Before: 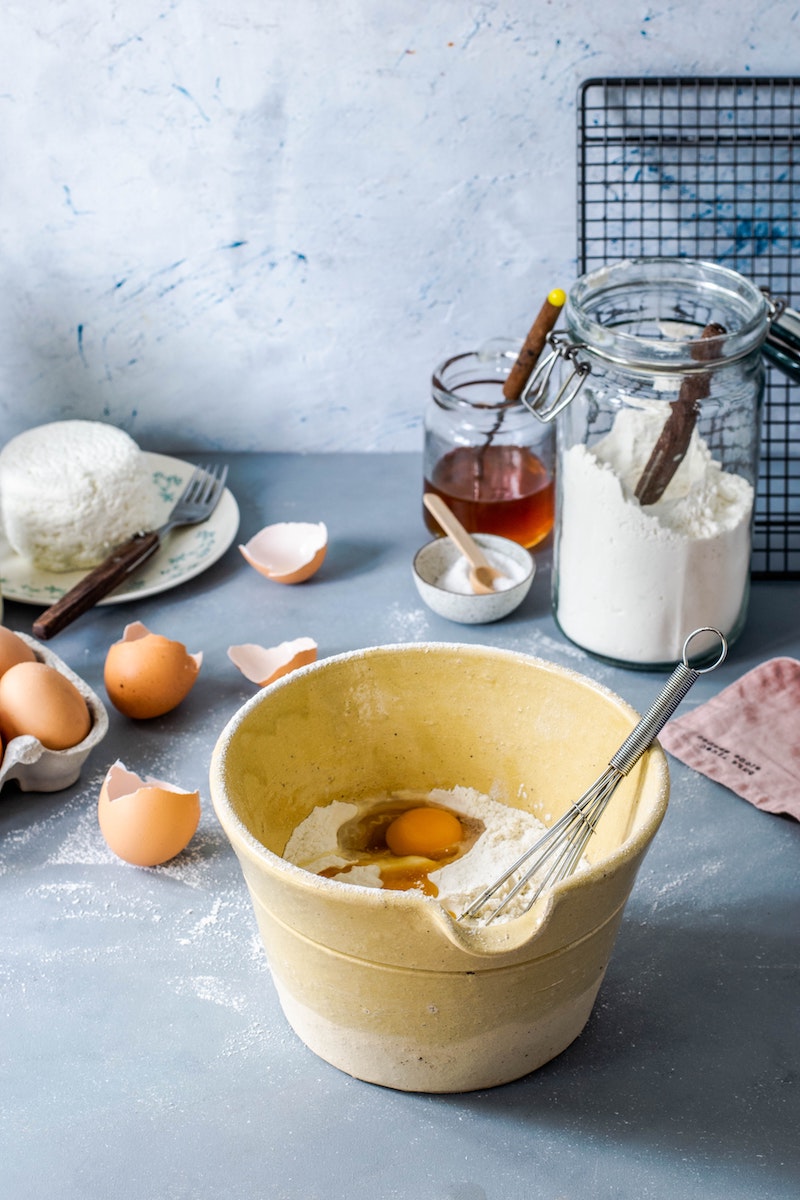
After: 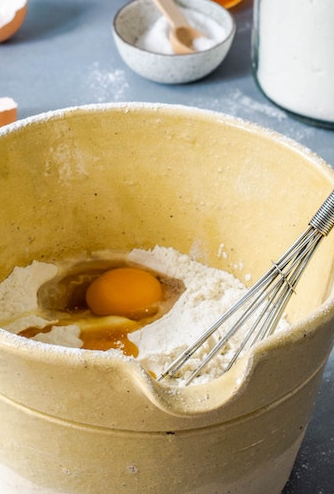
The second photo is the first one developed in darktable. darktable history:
crop: left 37.509%, top 45.045%, right 20.625%, bottom 13.731%
